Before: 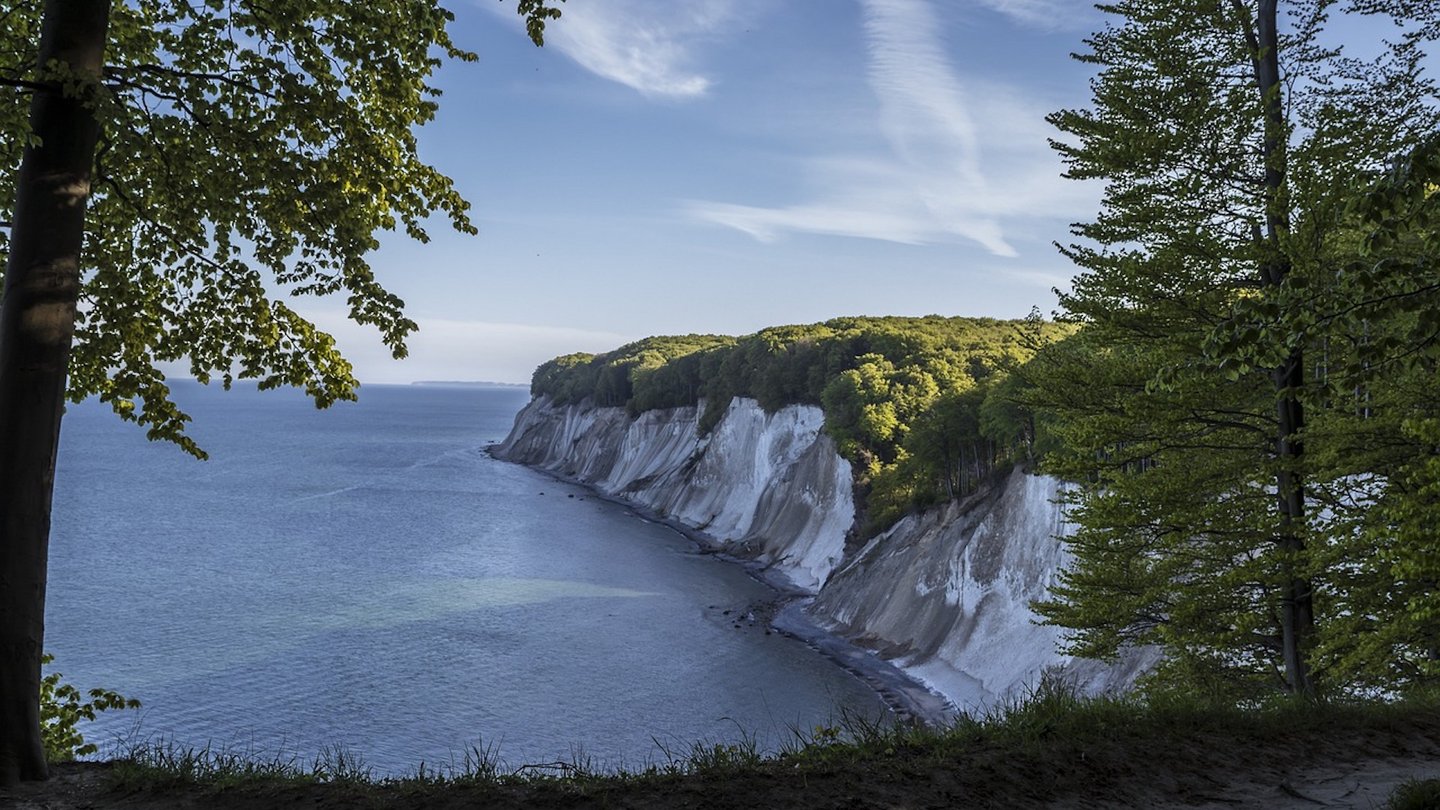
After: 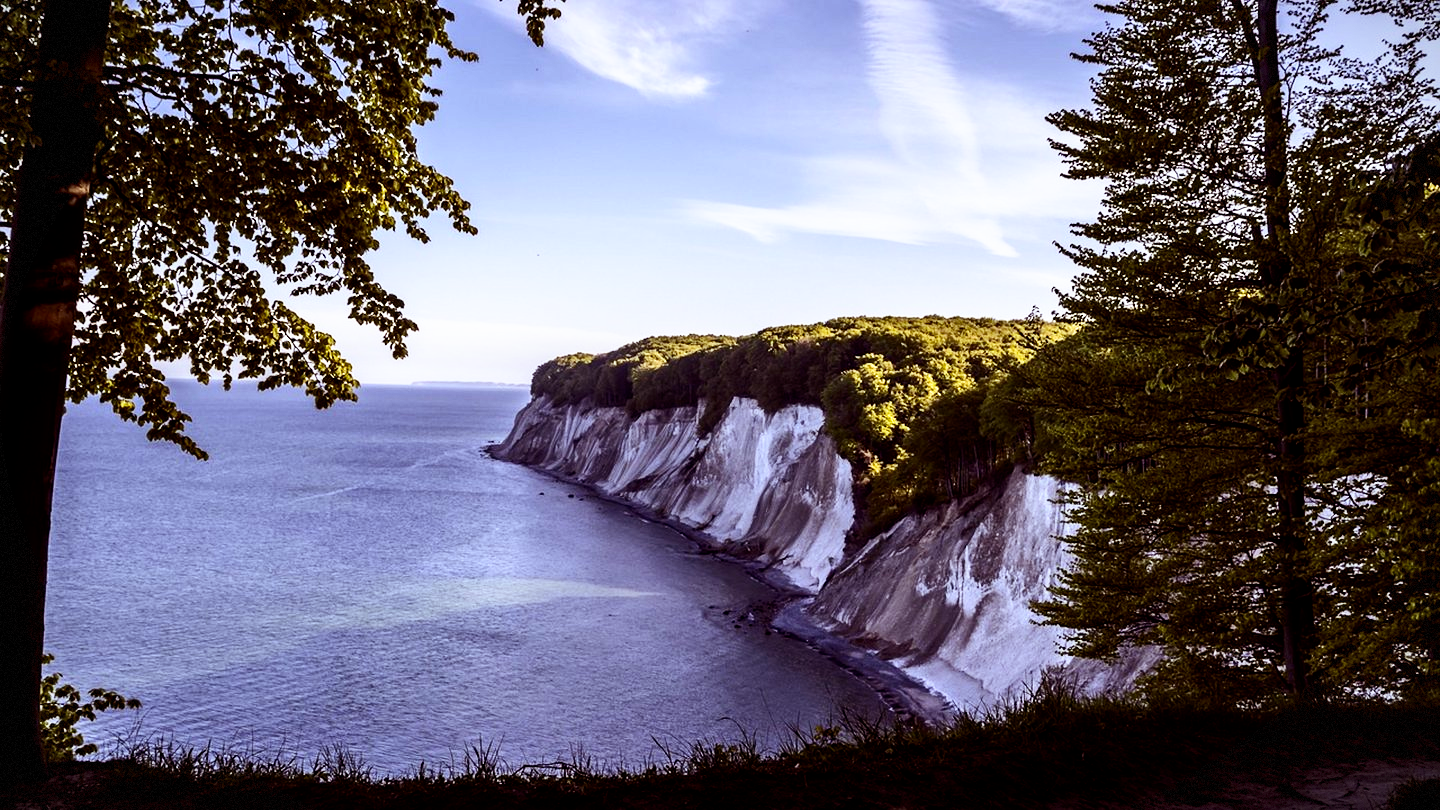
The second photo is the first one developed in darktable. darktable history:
filmic rgb: black relative exposure -8.7 EV, white relative exposure 2.7 EV, threshold 3 EV, target black luminance 0%, hardness 6.25, latitude 76.53%, contrast 1.326, shadows ↔ highlights balance -0.349%, preserve chrominance no, color science v4 (2020), enable highlight reconstruction true
contrast brightness saturation: contrast 0.15, brightness -0.01, saturation 0.1
vignetting: fall-off start 100%, brightness -0.406, saturation -0.3, width/height ratio 1.324, dithering 8-bit output, unbound false
tone equalizer: -8 EV -0.417 EV, -7 EV -0.389 EV, -6 EV -0.333 EV, -5 EV -0.222 EV, -3 EV 0.222 EV, -2 EV 0.333 EV, -1 EV 0.389 EV, +0 EV 0.417 EV, edges refinement/feathering 500, mask exposure compensation -1.57 EV, preserve details no
rgb levels: mode RGB, independent channels, levels [[0, 0.474, 1], [0, 0.5, 1], [0, 0.5, 1]]
